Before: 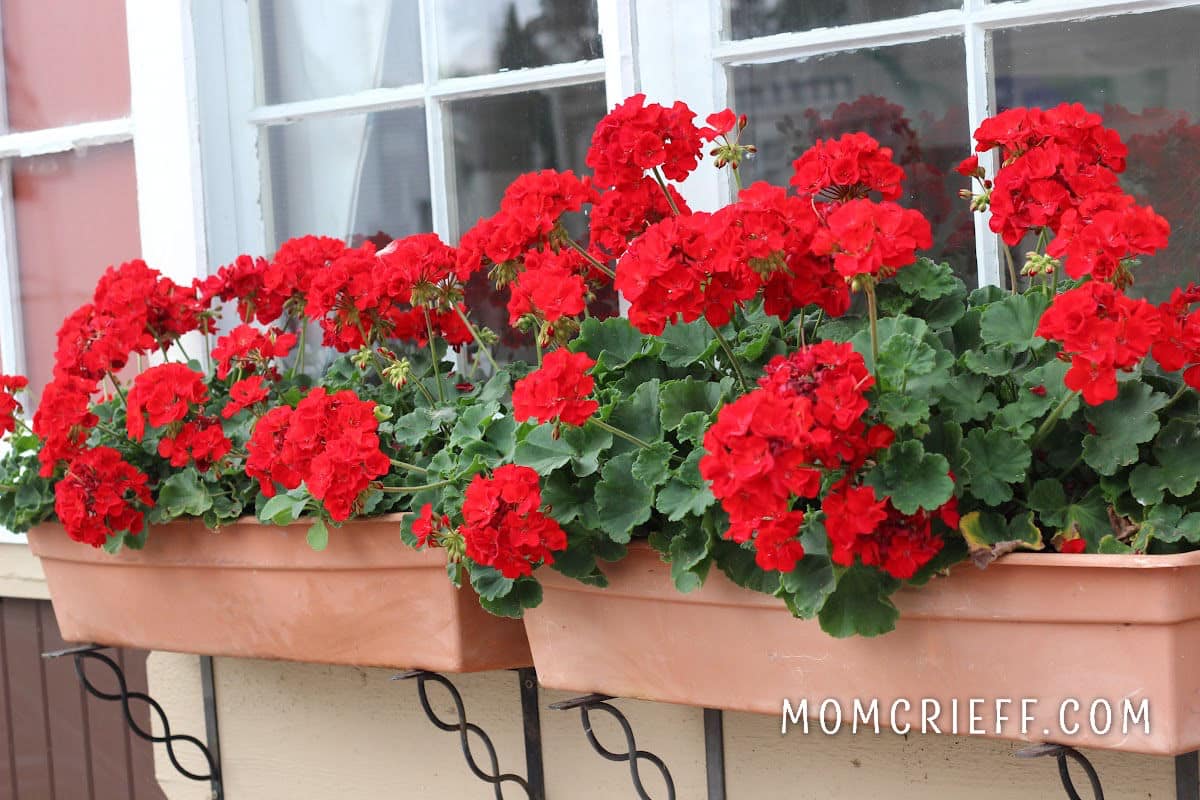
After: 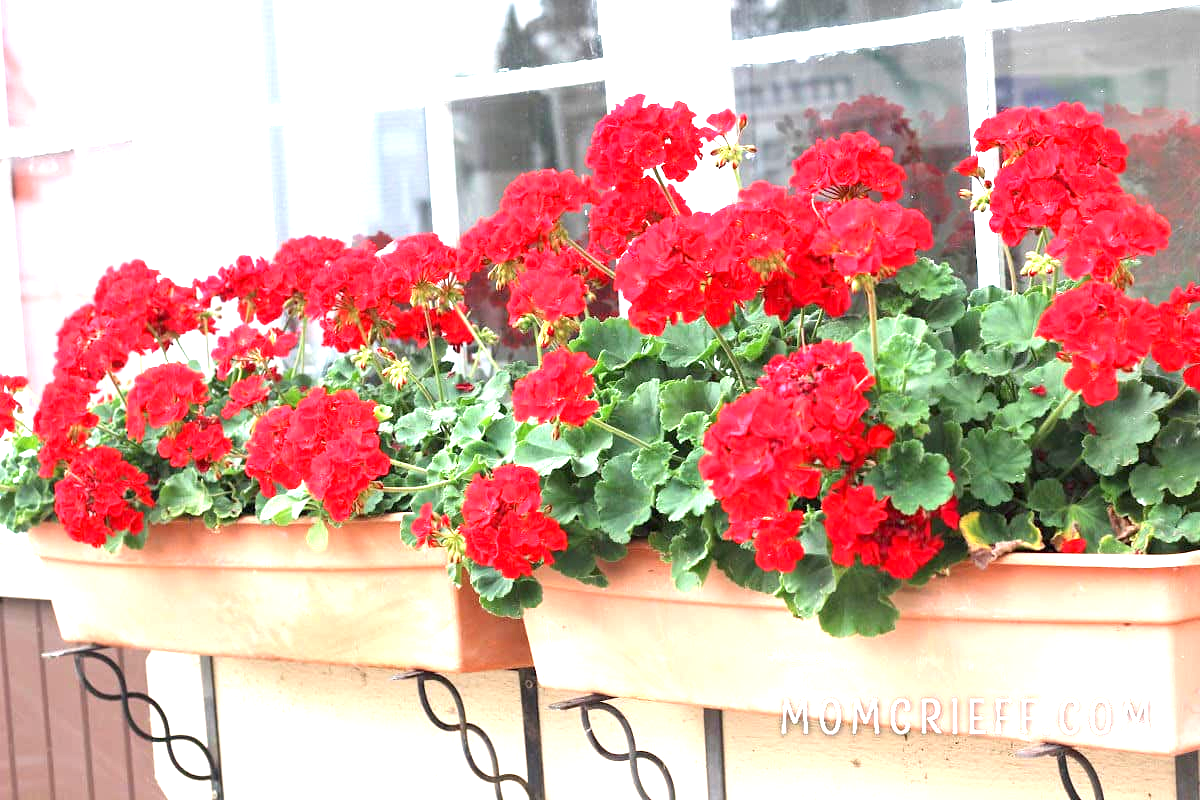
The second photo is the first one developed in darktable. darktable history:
exposure: black level correction 0.001, exposure 1.73 EV, compensate exposure bias true, compensate highlight preservation false
